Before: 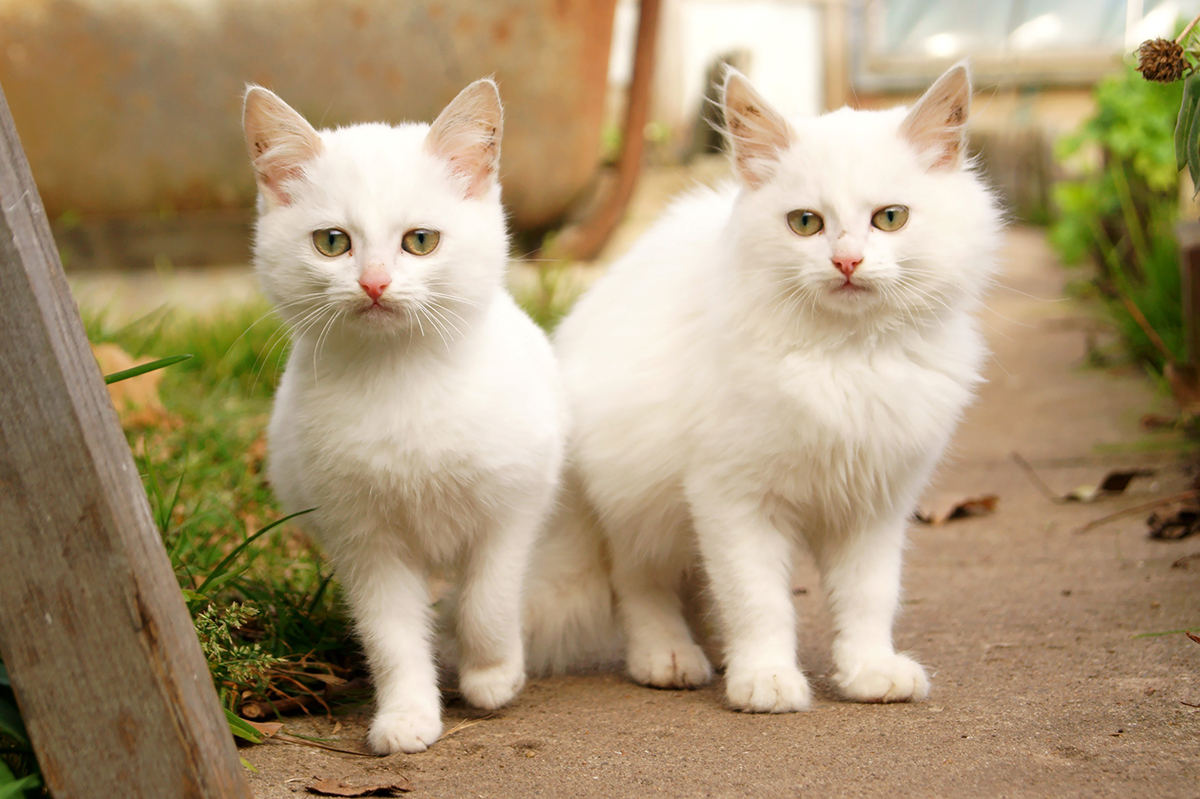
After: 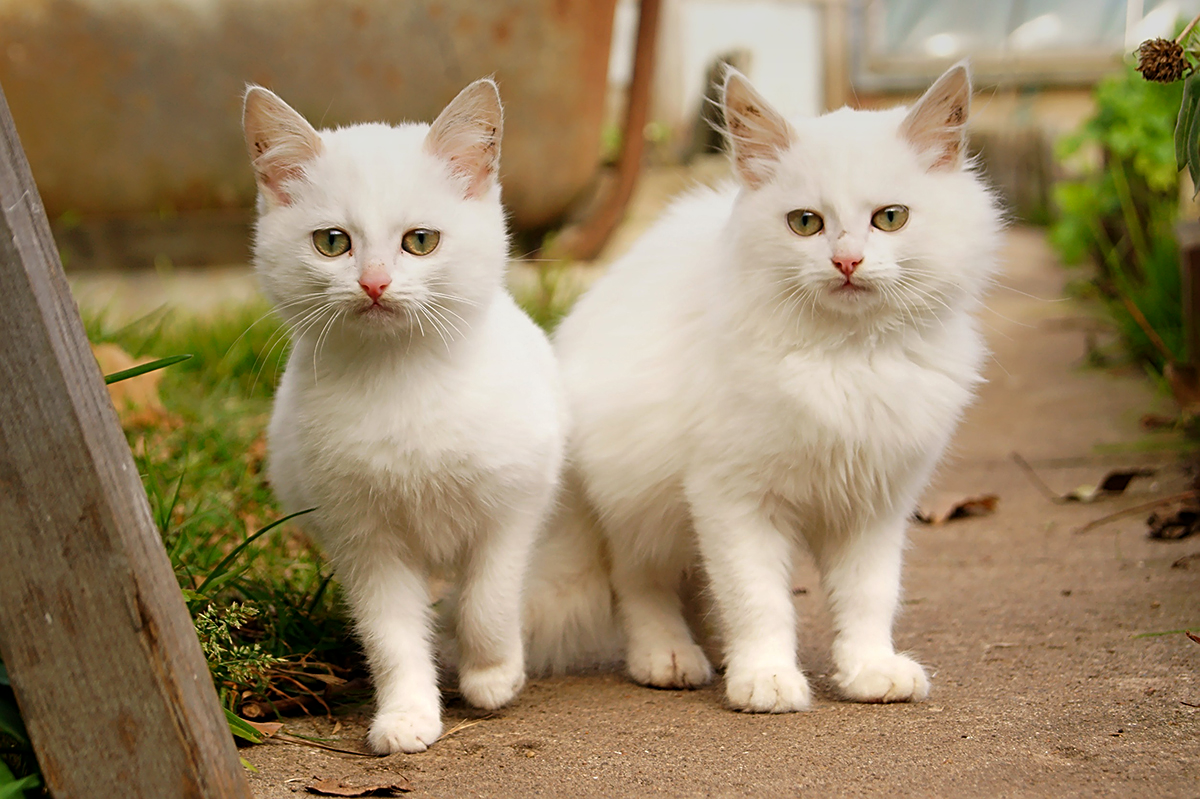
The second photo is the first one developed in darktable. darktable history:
color balance: contrast 10%
exposure: black level correction 0.001, exposure -0.125 EV, compensate exposure bias true, compensate highlight preservation false
sharpen: amount 0.55
graduated density: on, module defaults
